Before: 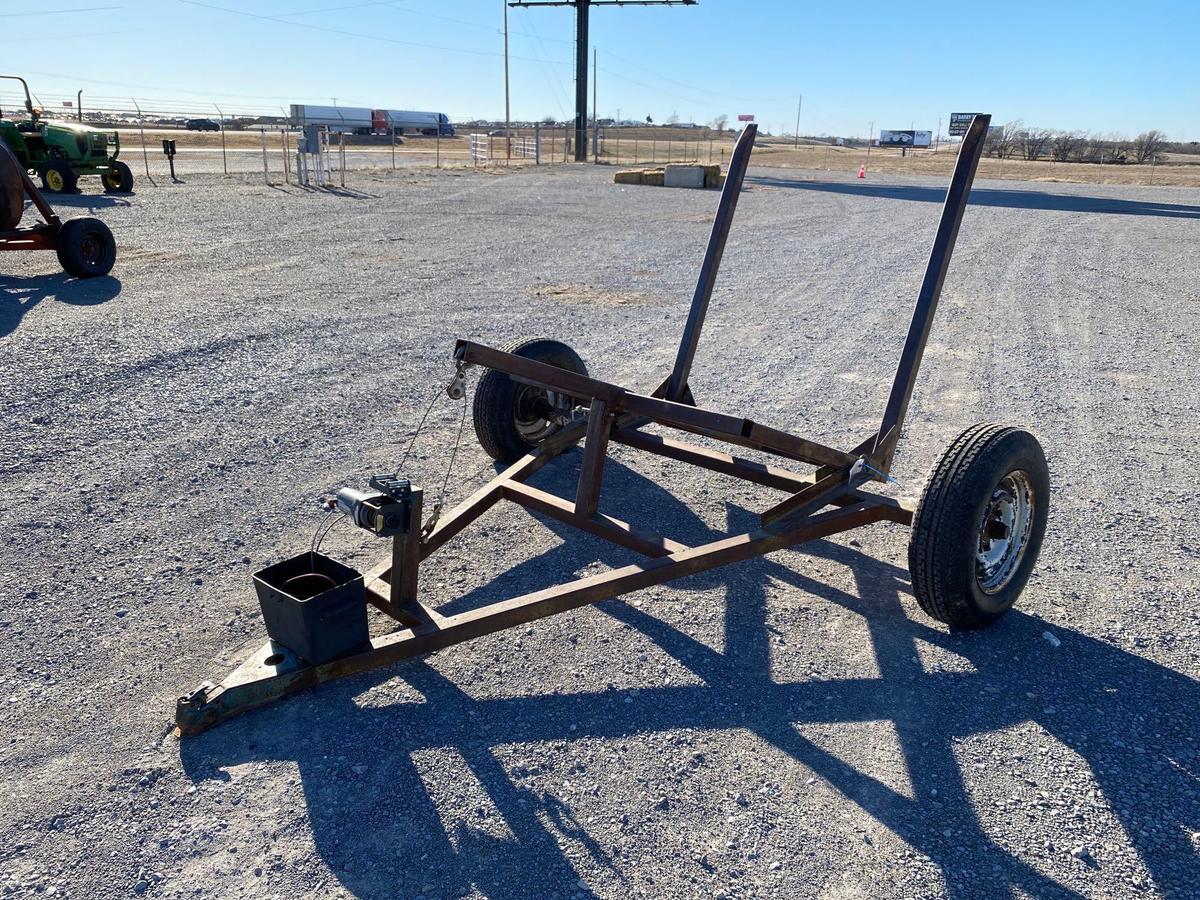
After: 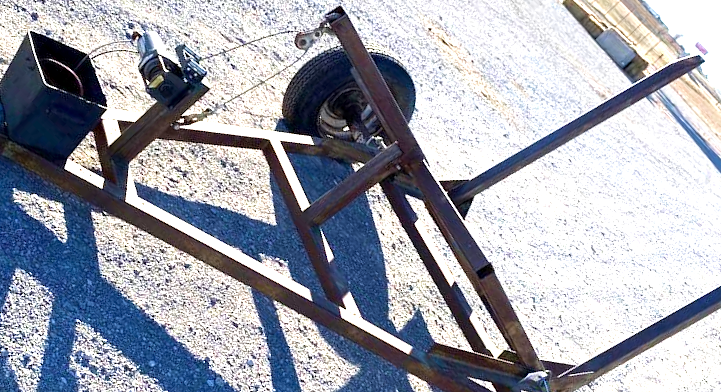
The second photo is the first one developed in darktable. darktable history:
crop and rotate: angle -44.33°, top 16.4%, right 0.946%, bottom 11.747%
exposure: black level correction 0.001, exposure 1.398 EV, compensate exposure bias true, compensate highlight preservation false
velvia: on, module defaults
